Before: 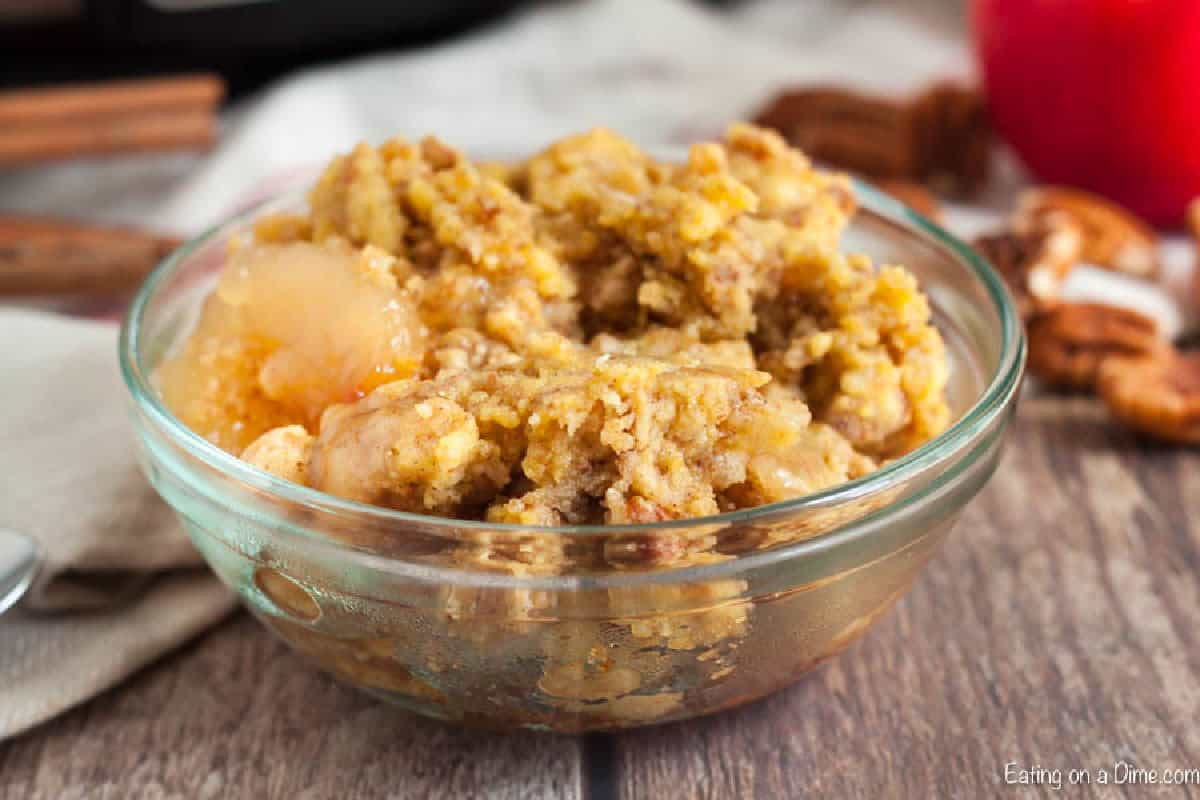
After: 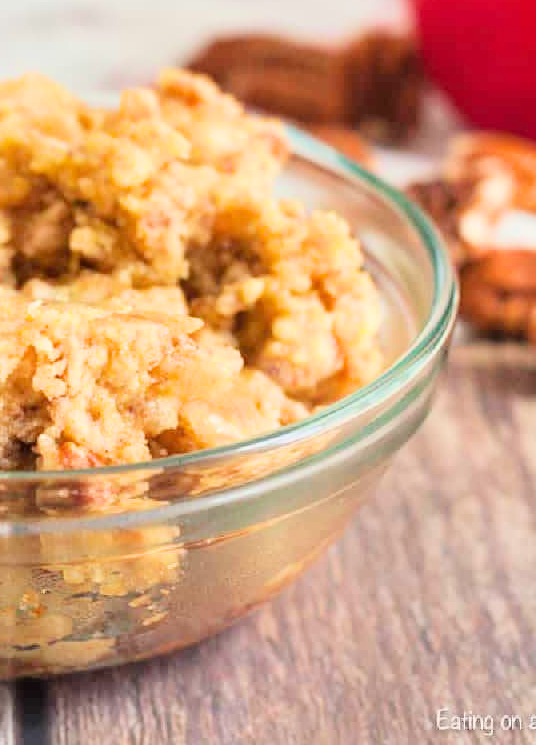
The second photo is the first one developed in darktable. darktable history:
filmic rgb: black relative exposure -6.7 EV, white relative exposure 4.56 EV, threshold 3.01 EV, hardness 3.23, color science v6 (2022), enable highlight reconstruction true
crop: left 47.406%, top 6.752%, right 7.903%
exposure: exposure 1.249 EV, compensate exposure bias true, compensate highlight preservation false
